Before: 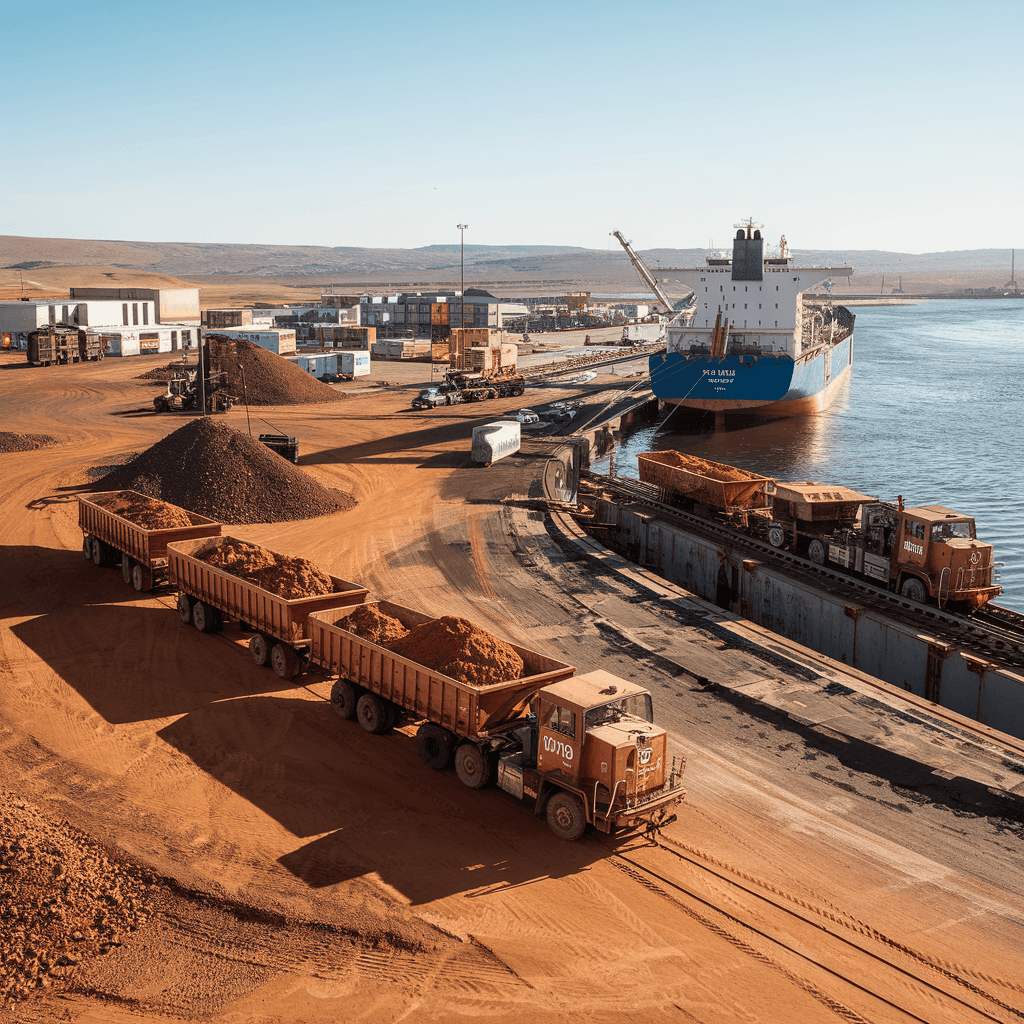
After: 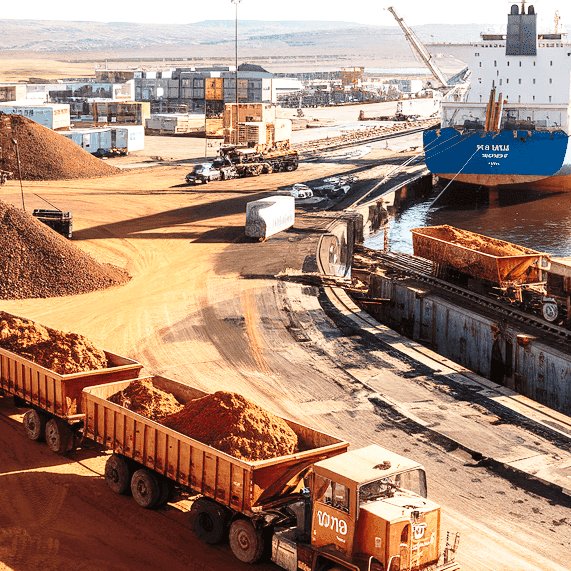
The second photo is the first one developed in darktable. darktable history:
base curve: curves: ch0 [(0, 0) (0.028, 0.03) (0.121, 0.232) (0.46, 0.748) (0.859, 0.968) (1, 1)], preserve colors none
exposure: exposure 0.507 EV, compensate highlight preservation false
crop and rotate: left 22.13%, top 22.054%, right 22.026%, bottom 22.102%
